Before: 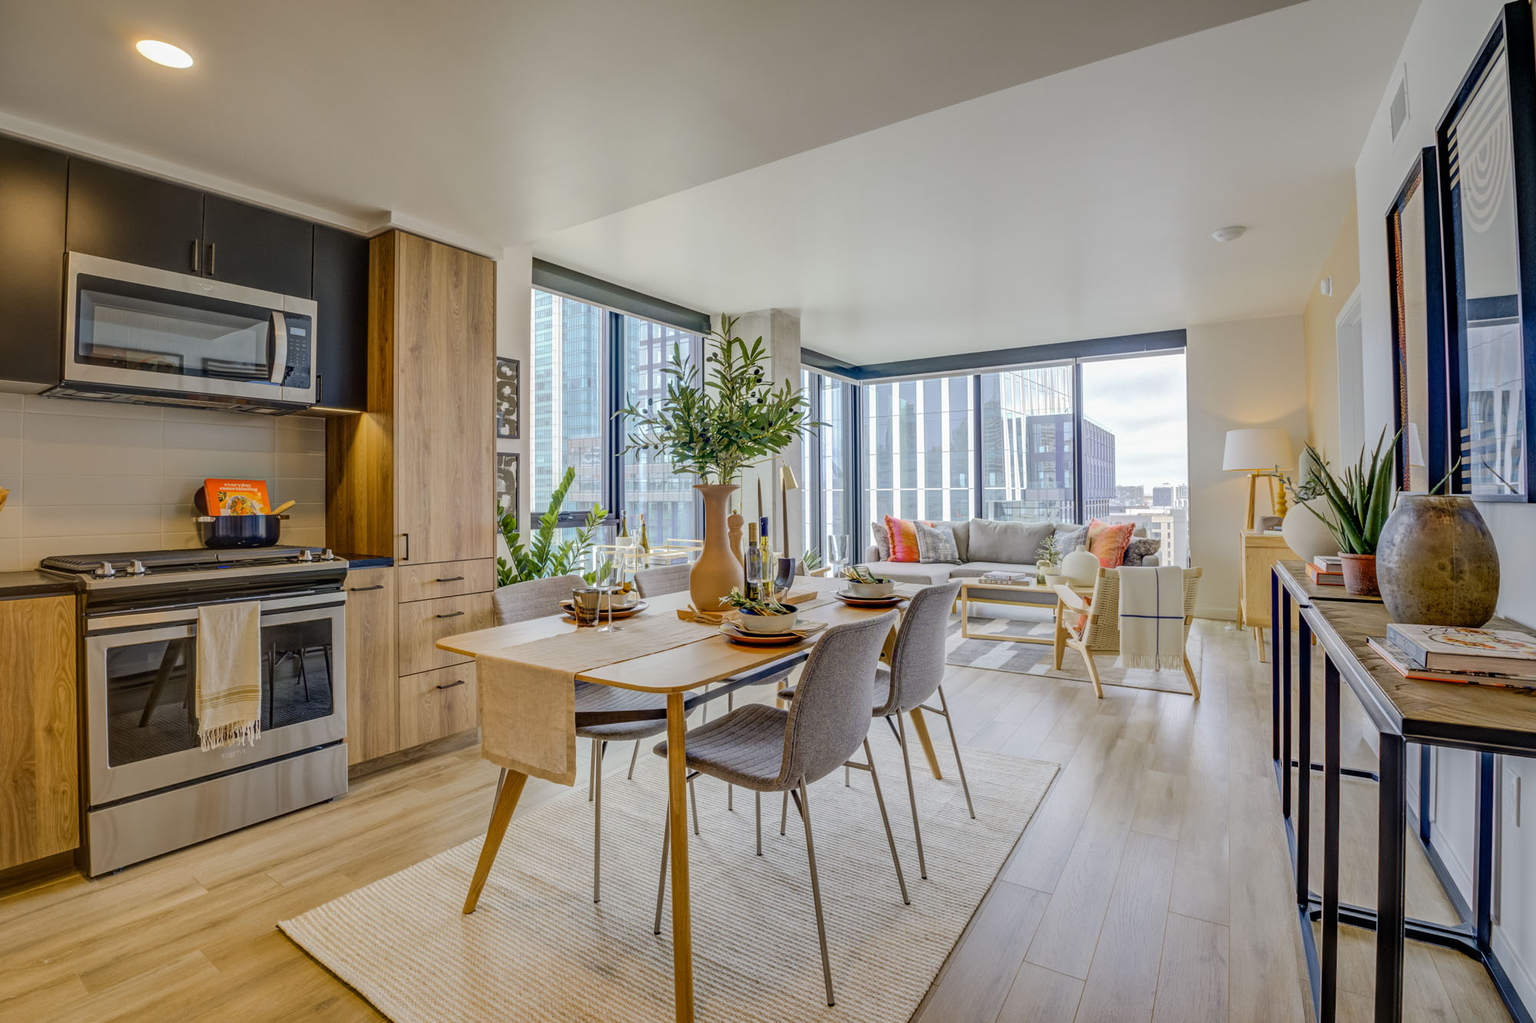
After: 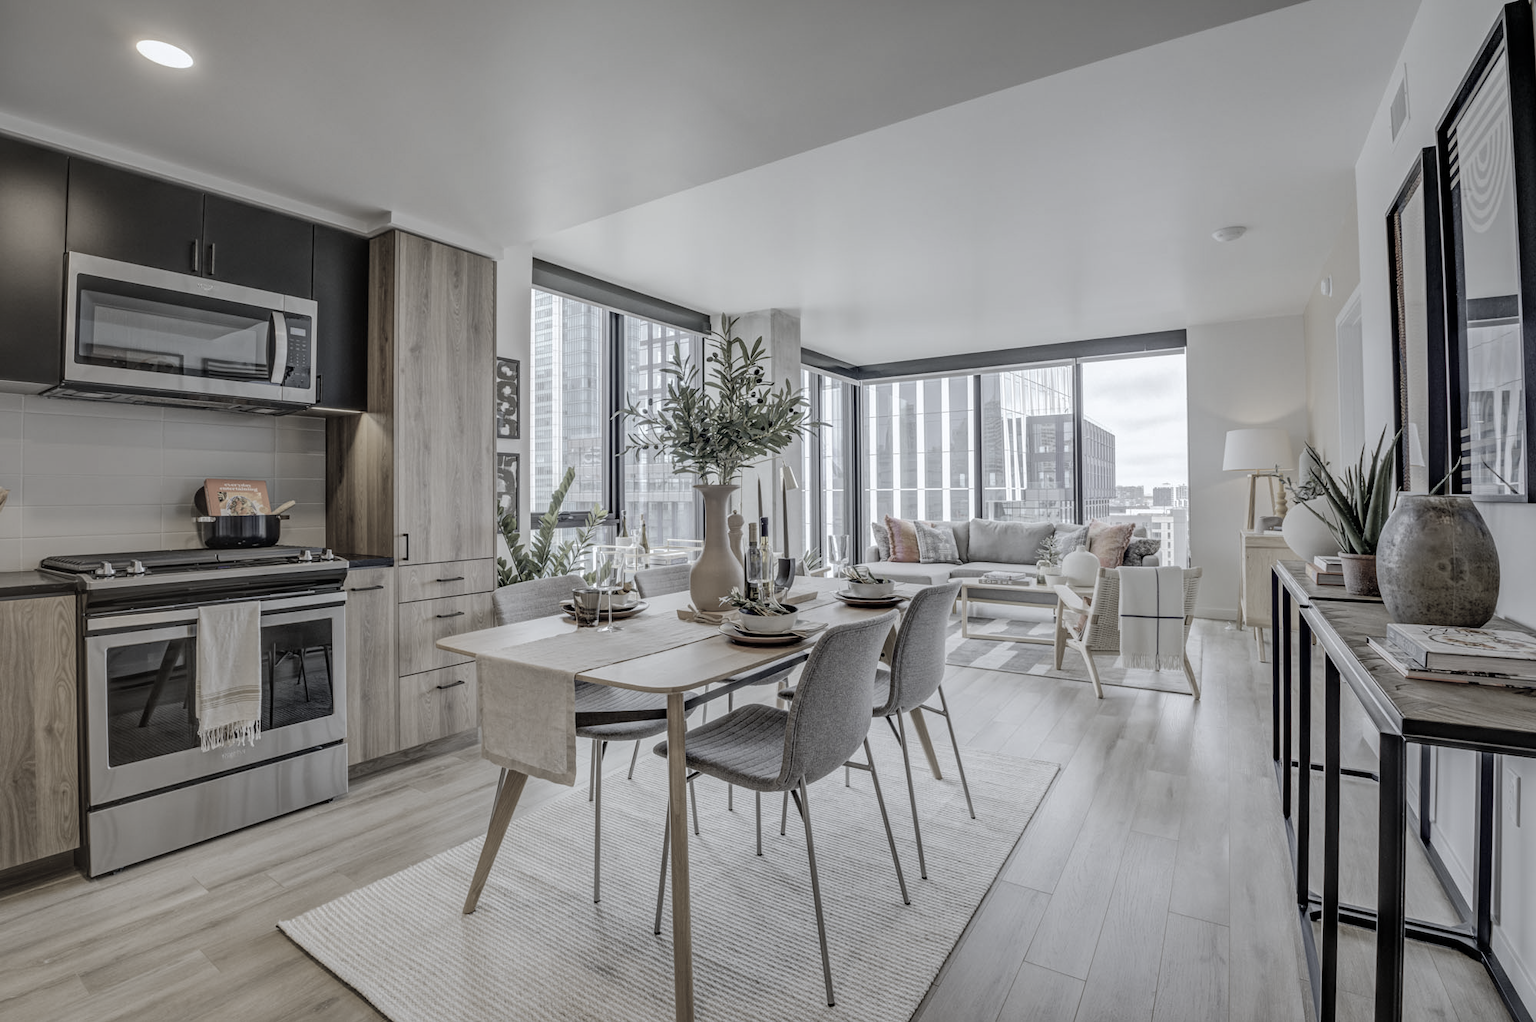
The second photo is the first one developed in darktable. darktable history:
white balance: red 0.954, blue 1.079
color correction: saturation 0.2
